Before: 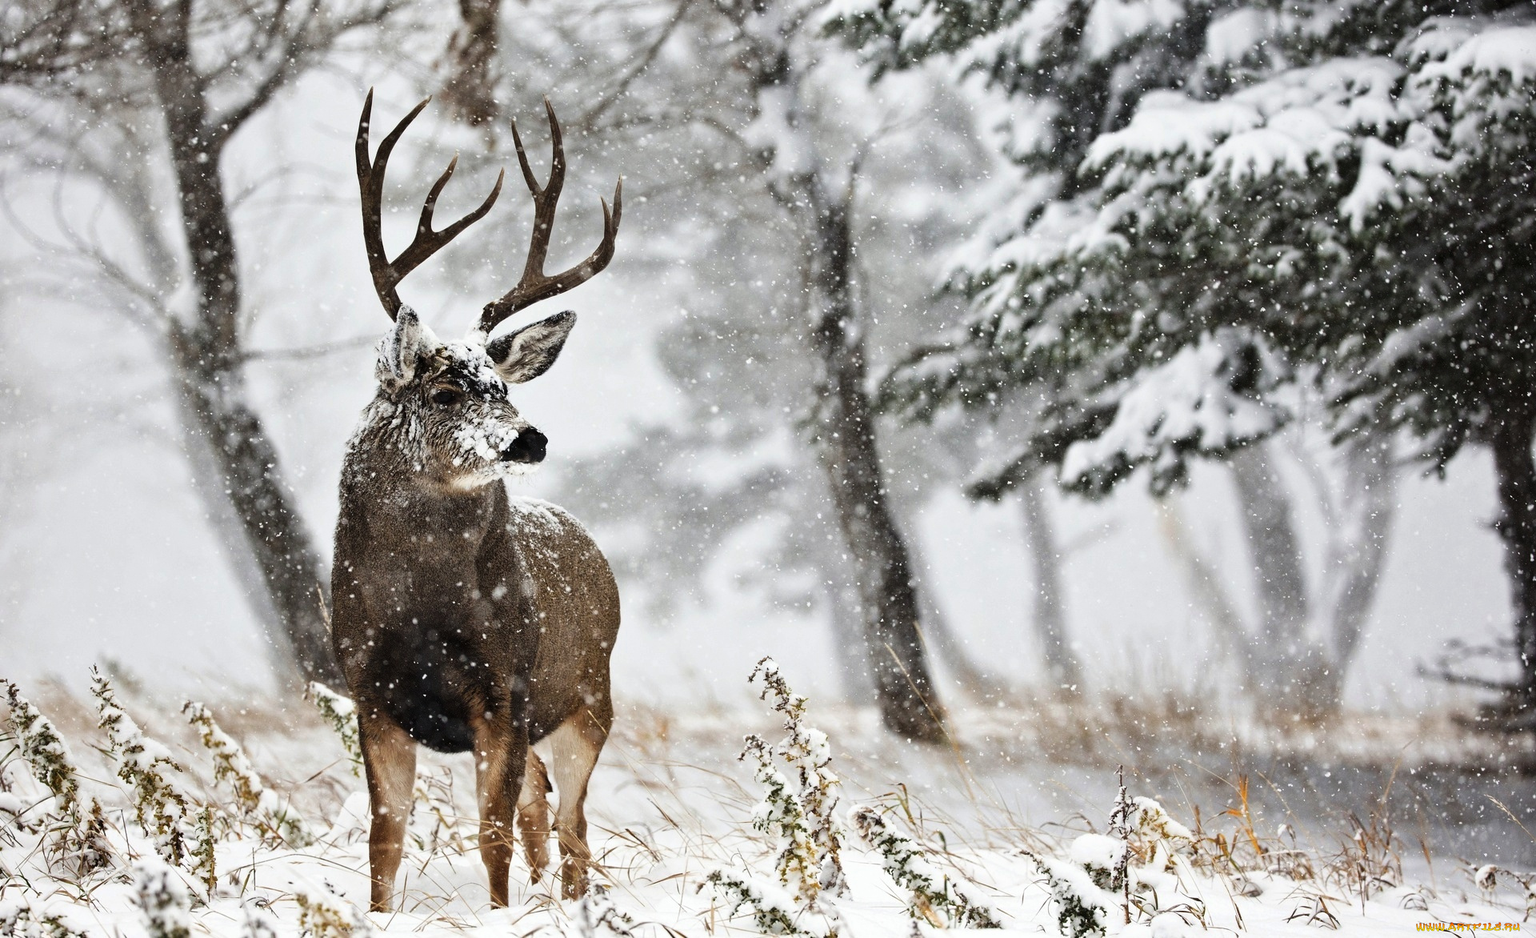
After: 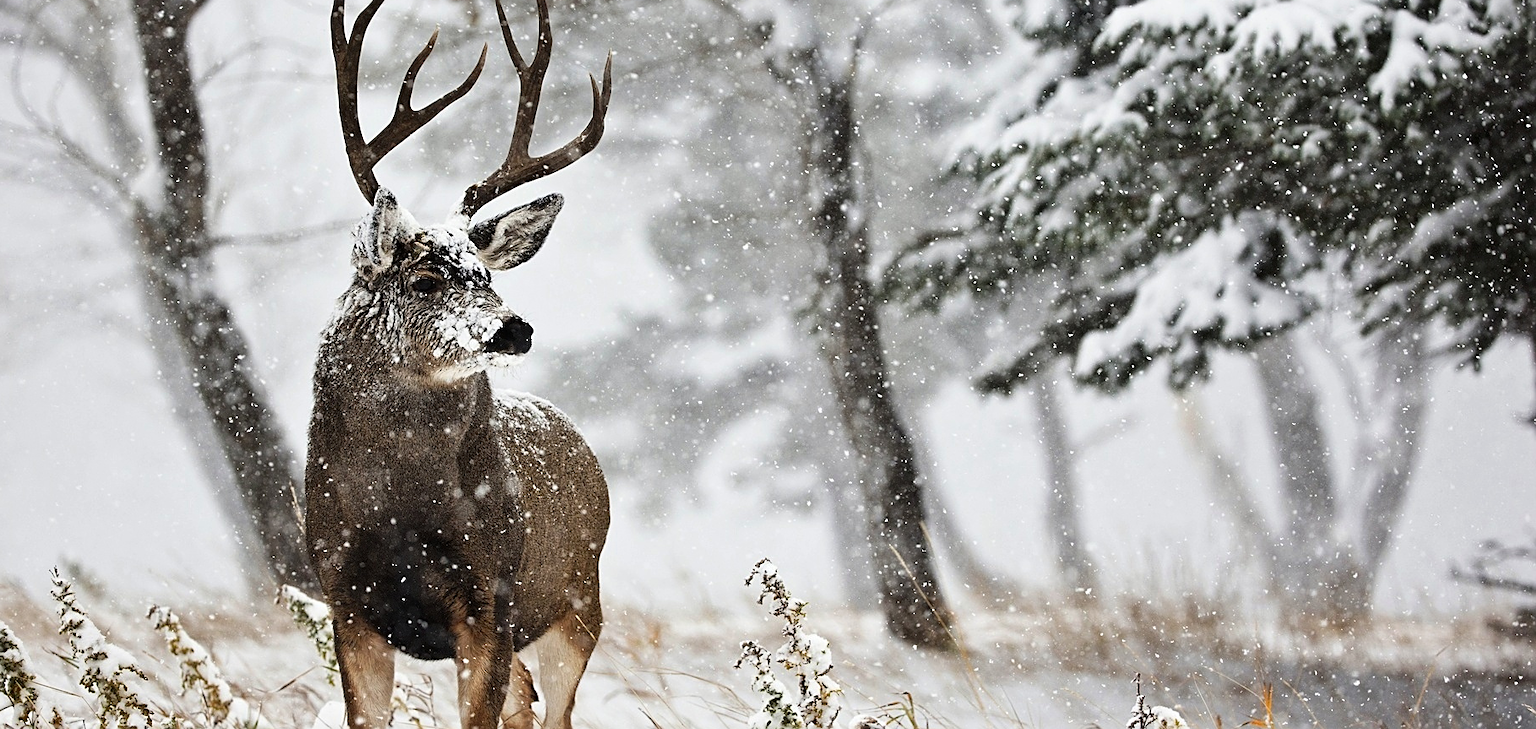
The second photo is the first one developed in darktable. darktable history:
crop and rotate: left 2.811%, top 13.678%, right 2.402%, bottom 12.59%
sharpen: on, module defaults
